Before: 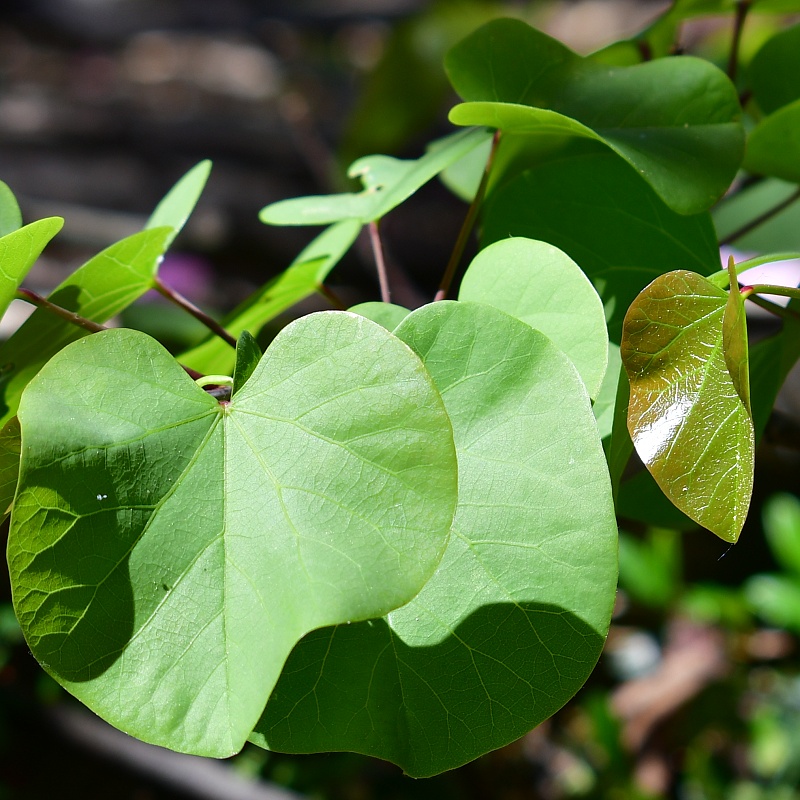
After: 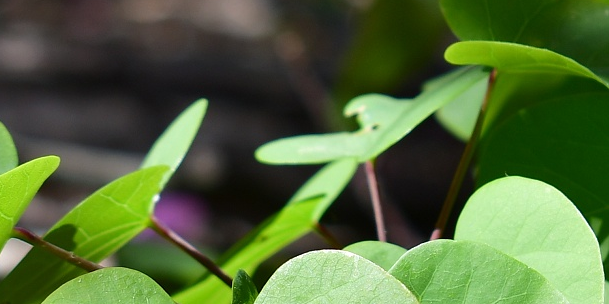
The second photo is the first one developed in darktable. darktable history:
crop: left 0.571%, top 7.636%, right 23.206%, bottom 54.248%
